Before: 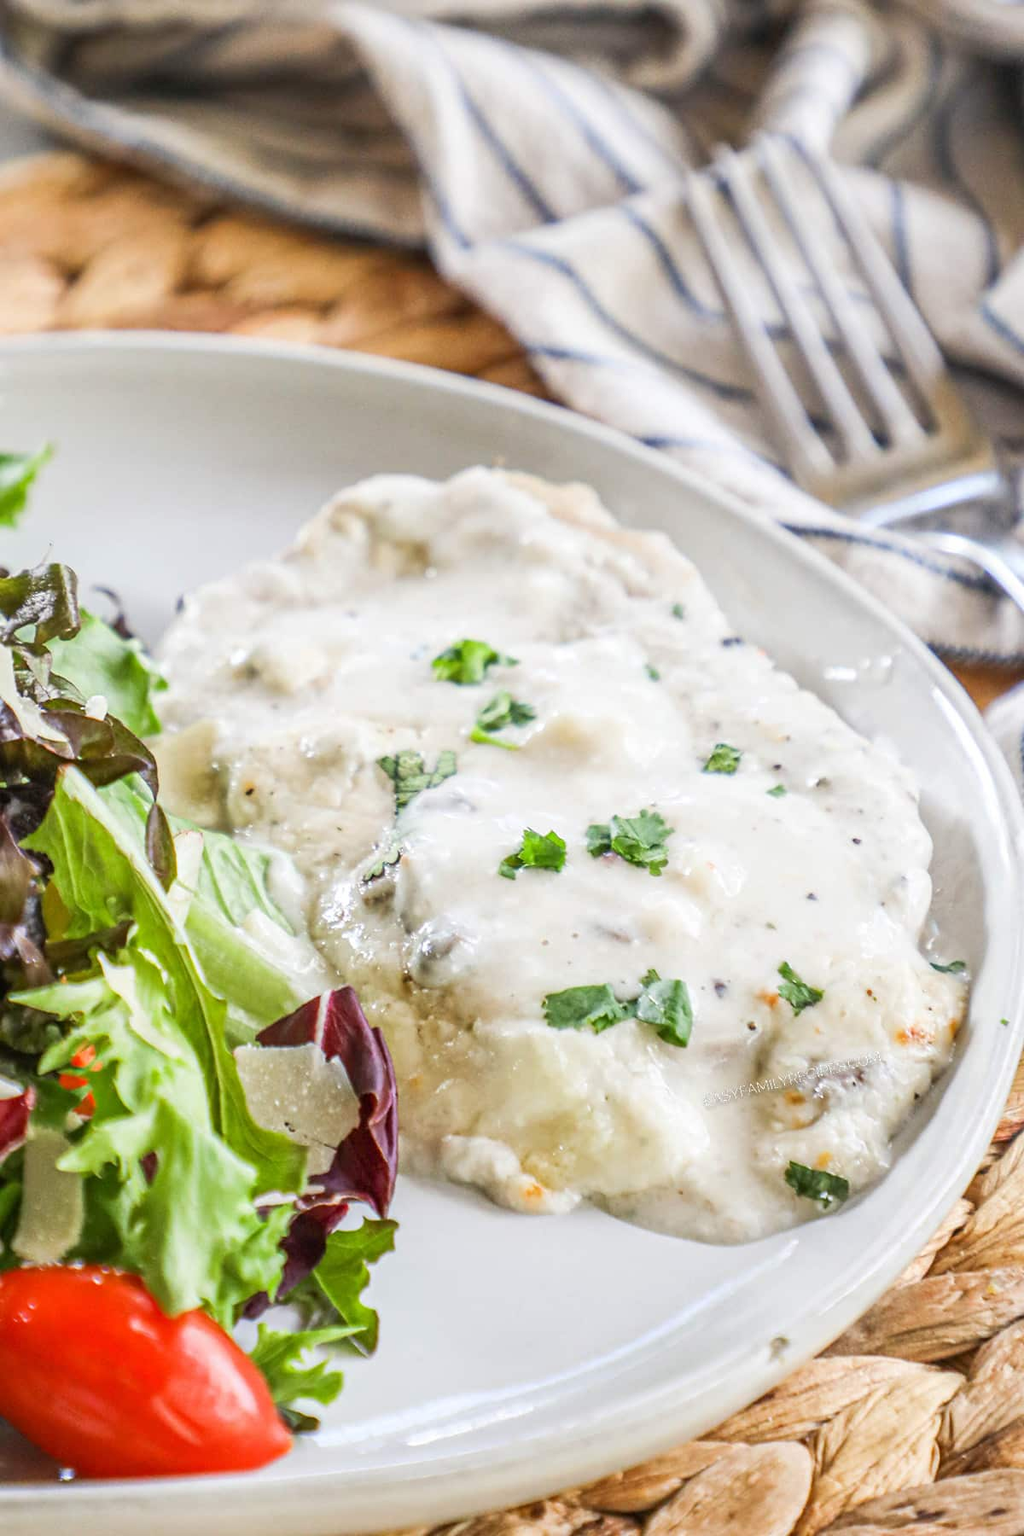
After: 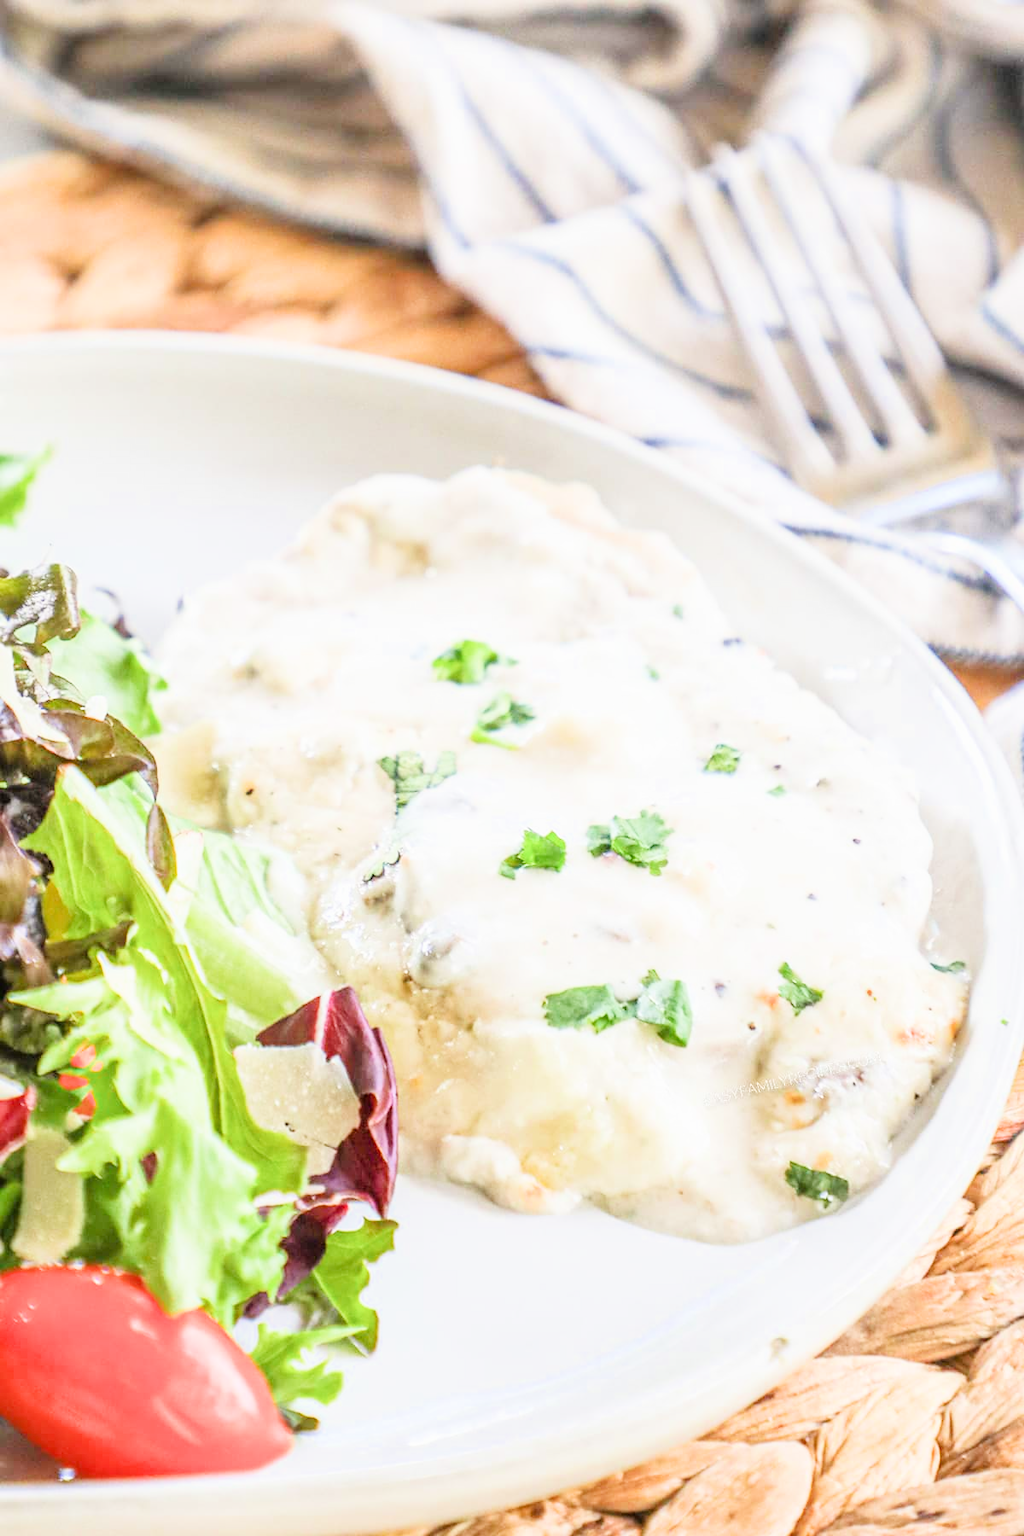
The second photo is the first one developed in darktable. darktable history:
exposure: black level correction 0, exposure 1.75 EV, compensate exposure bias true, compensate highlight preservation false
filmic rgb: black relative exposure -7.65 EV, white relative exposure 4.56 EV, hardness 3.61
